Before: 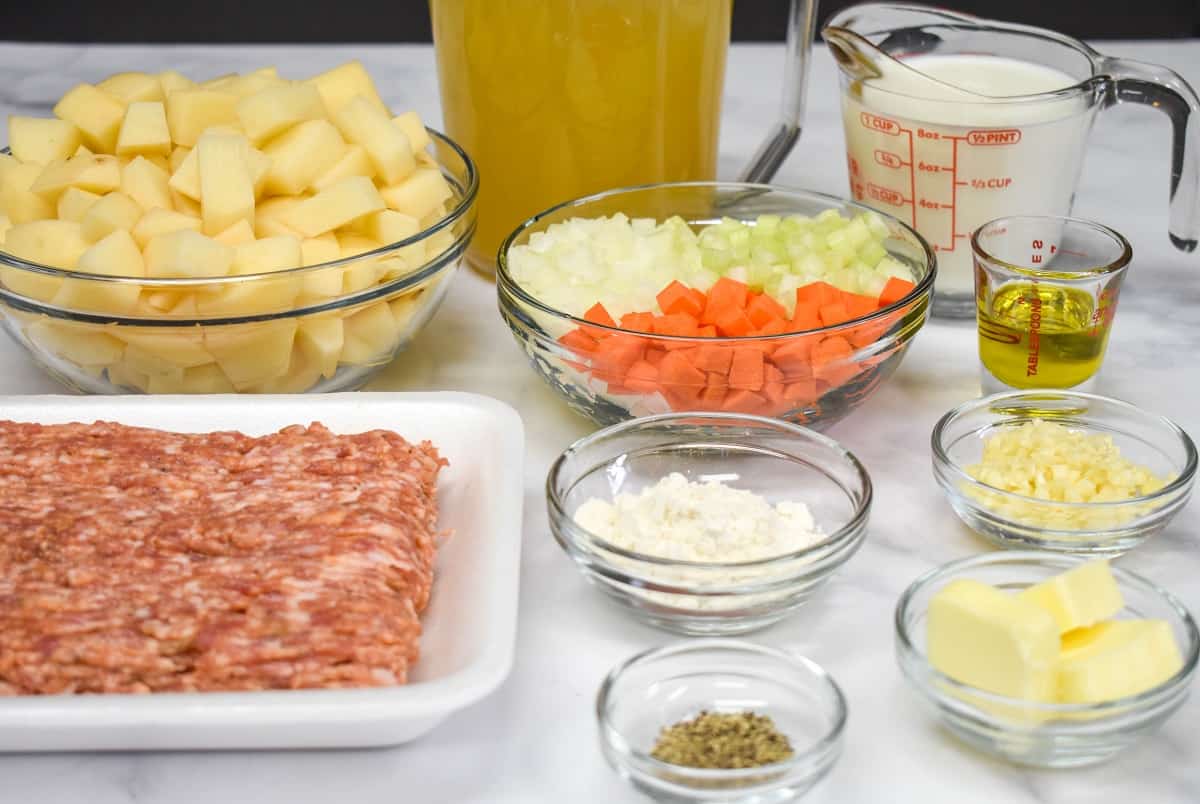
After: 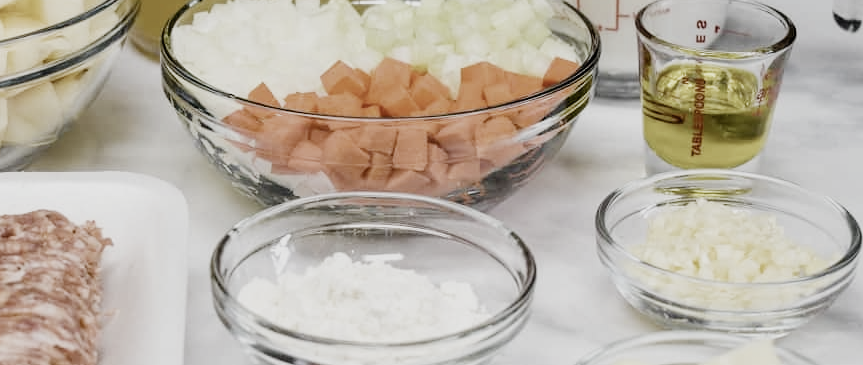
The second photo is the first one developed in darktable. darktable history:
crop and rotate: left 28.068%, top 27.381%, bottom 27.173%
filmic rgb: black relative exposure -5.09 EV, white relative exposure 3.95 EV, hardness 2.88, contrast 1.296, highlights saturation mix -31.35%, preserve chrominance no, color science v5 (2021)
